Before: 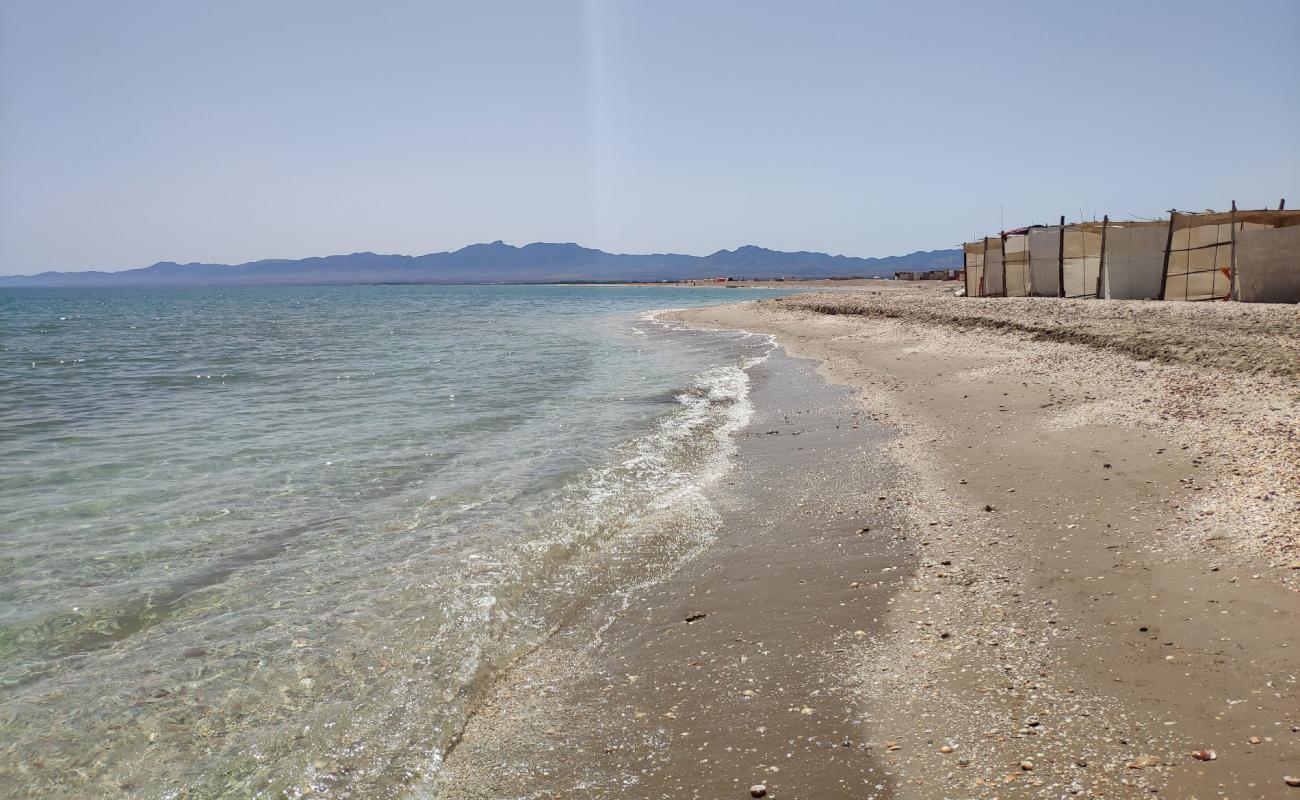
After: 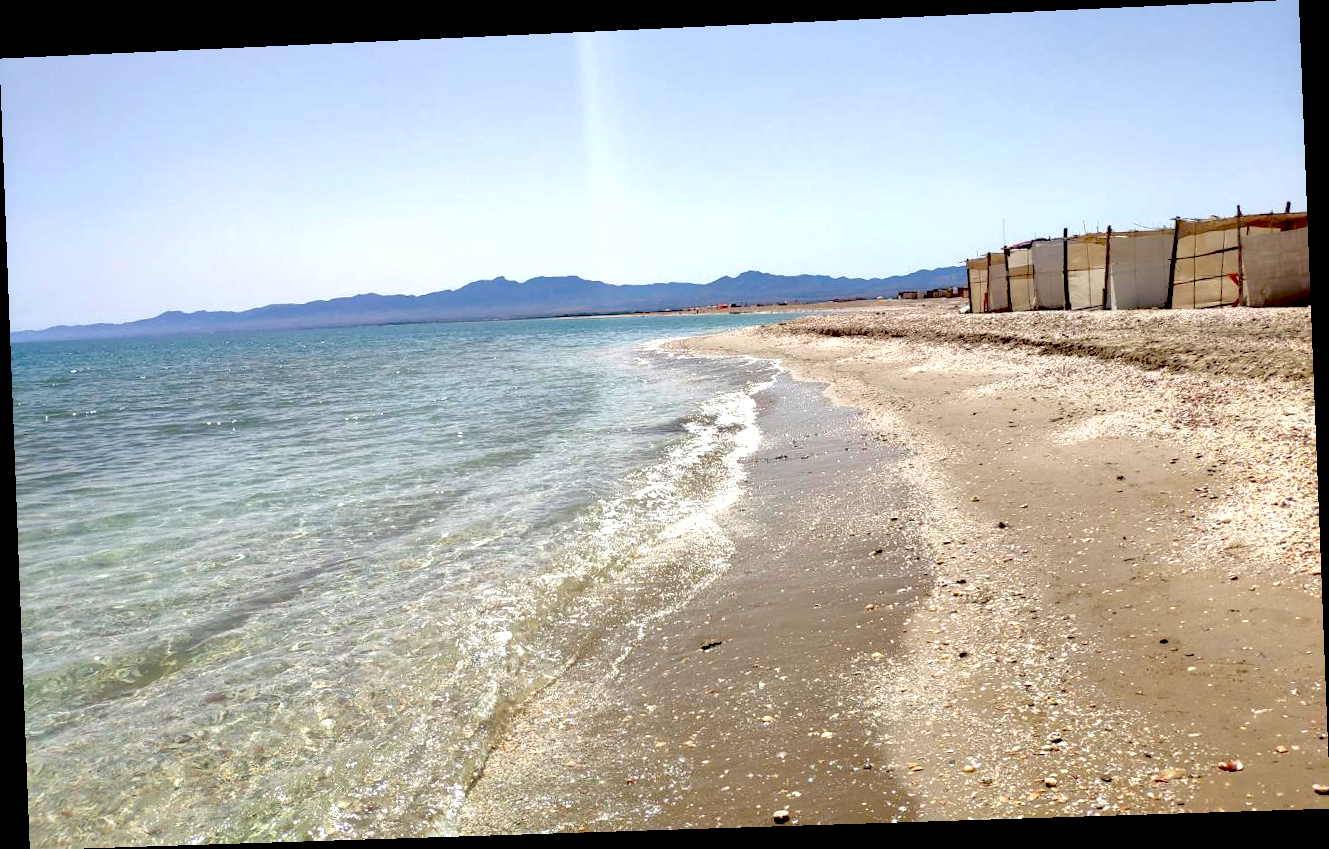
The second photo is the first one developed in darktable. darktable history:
exposure: black level correction 0.035, exposure 0.9 EV, compensate highlight preservation false
rotate and perspective: rotation -2.22°, lens shift (horizontal) -0.022, automatic cropping off
shadows and highlights: shadows -20, white point adjustment -2, highlights -35
